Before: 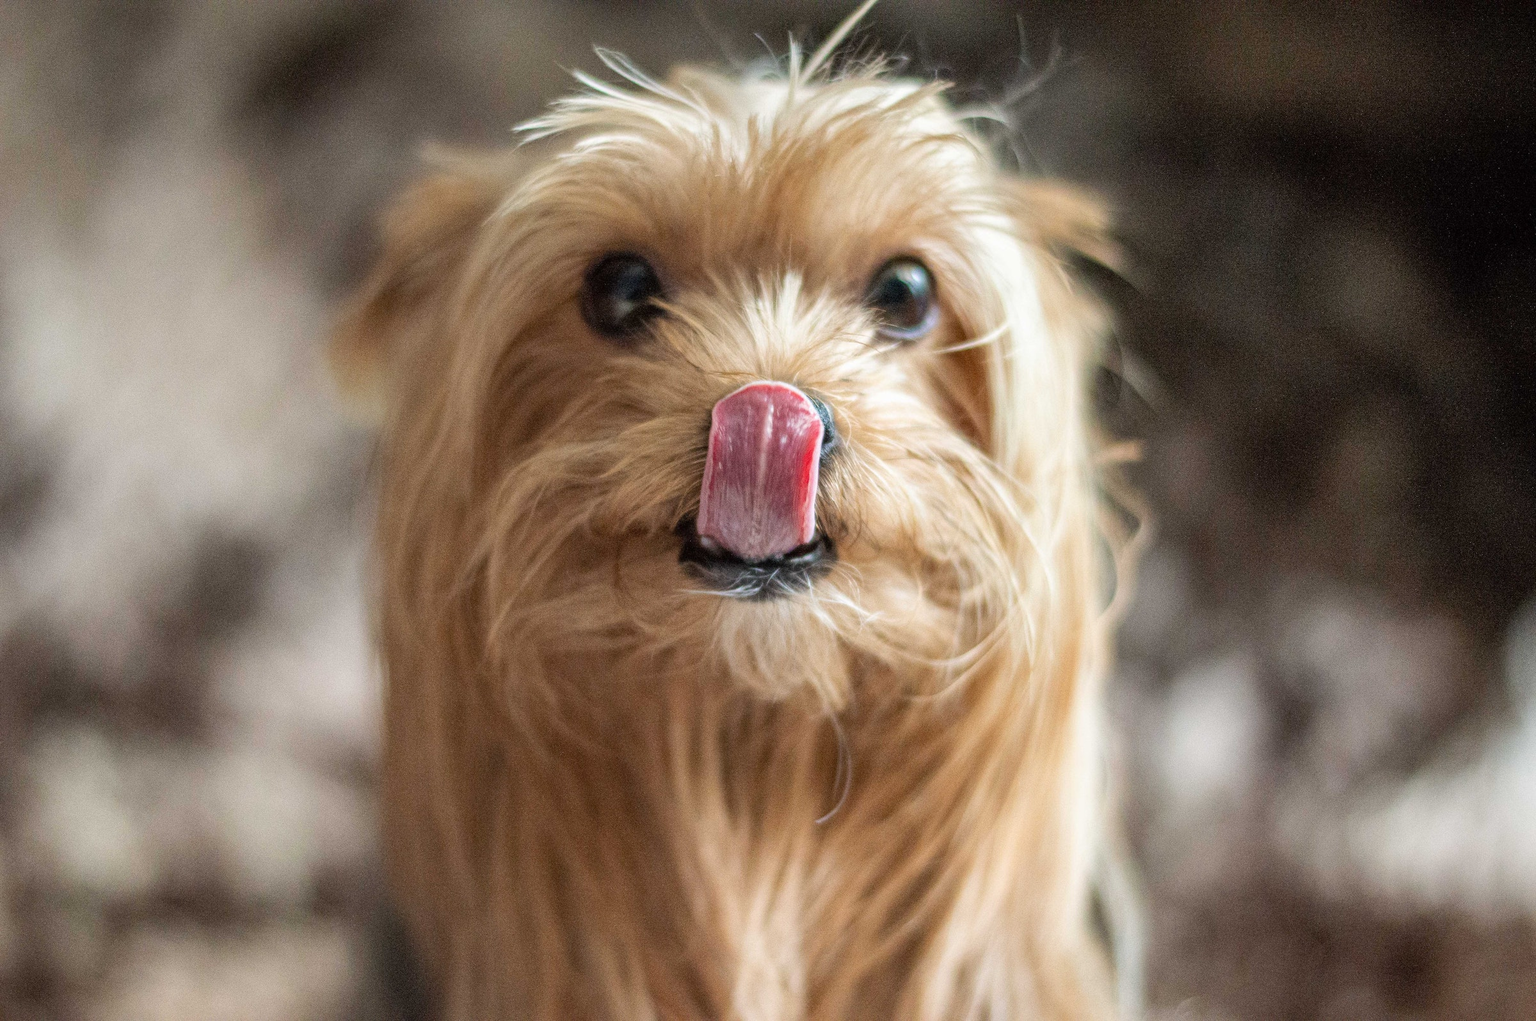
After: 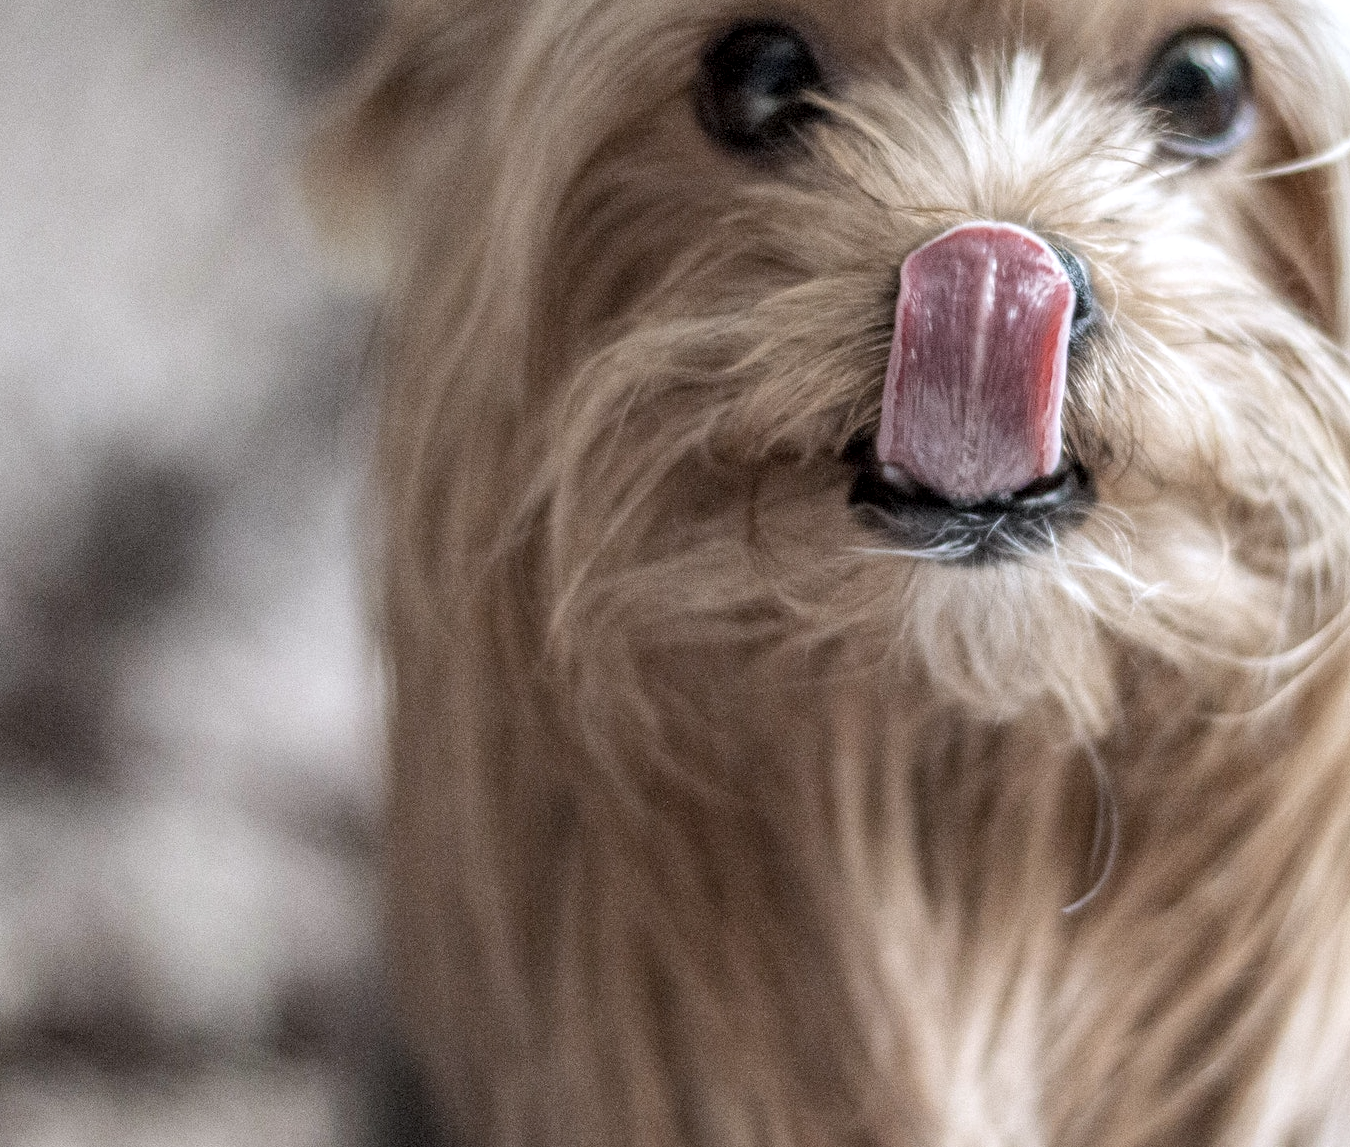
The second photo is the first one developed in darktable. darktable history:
color correction: highlights b* -0.062, saturation 0.601
local contrast: on, module defaults
crop: left 8.866%, top 23.47%, right 34.876%, bottom 4.663%
color calibration: gray › normalize channels true, illuminant as shot in camera, x 0.358, y 0.373, temperature 4628.91 K, gamut compression 0.012
